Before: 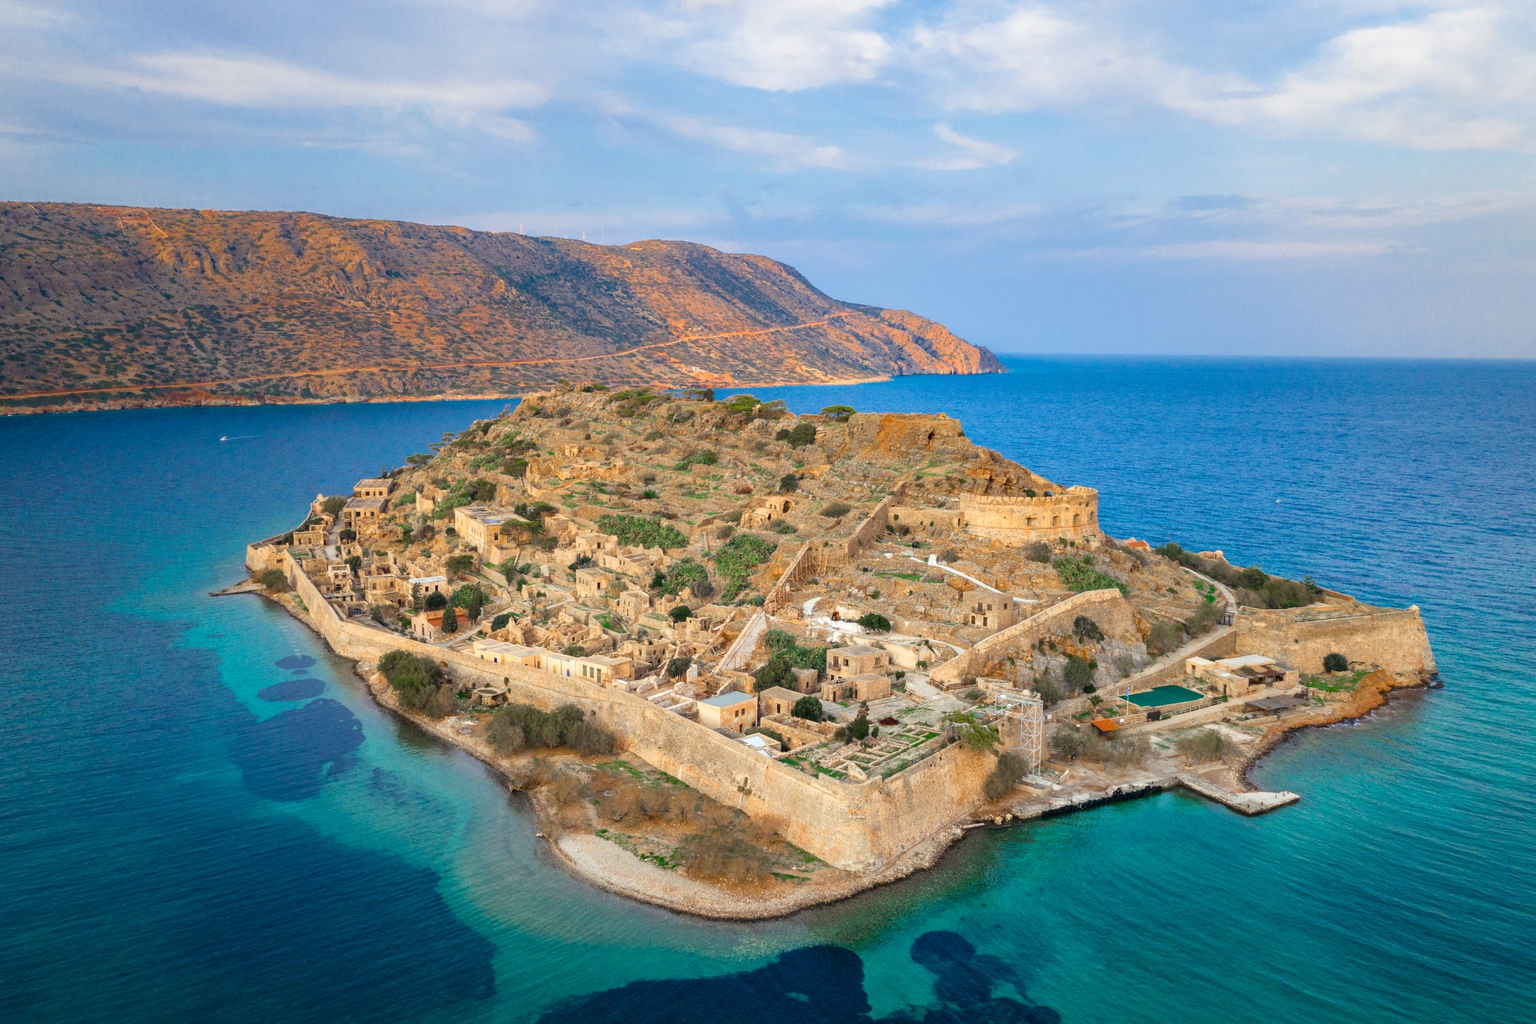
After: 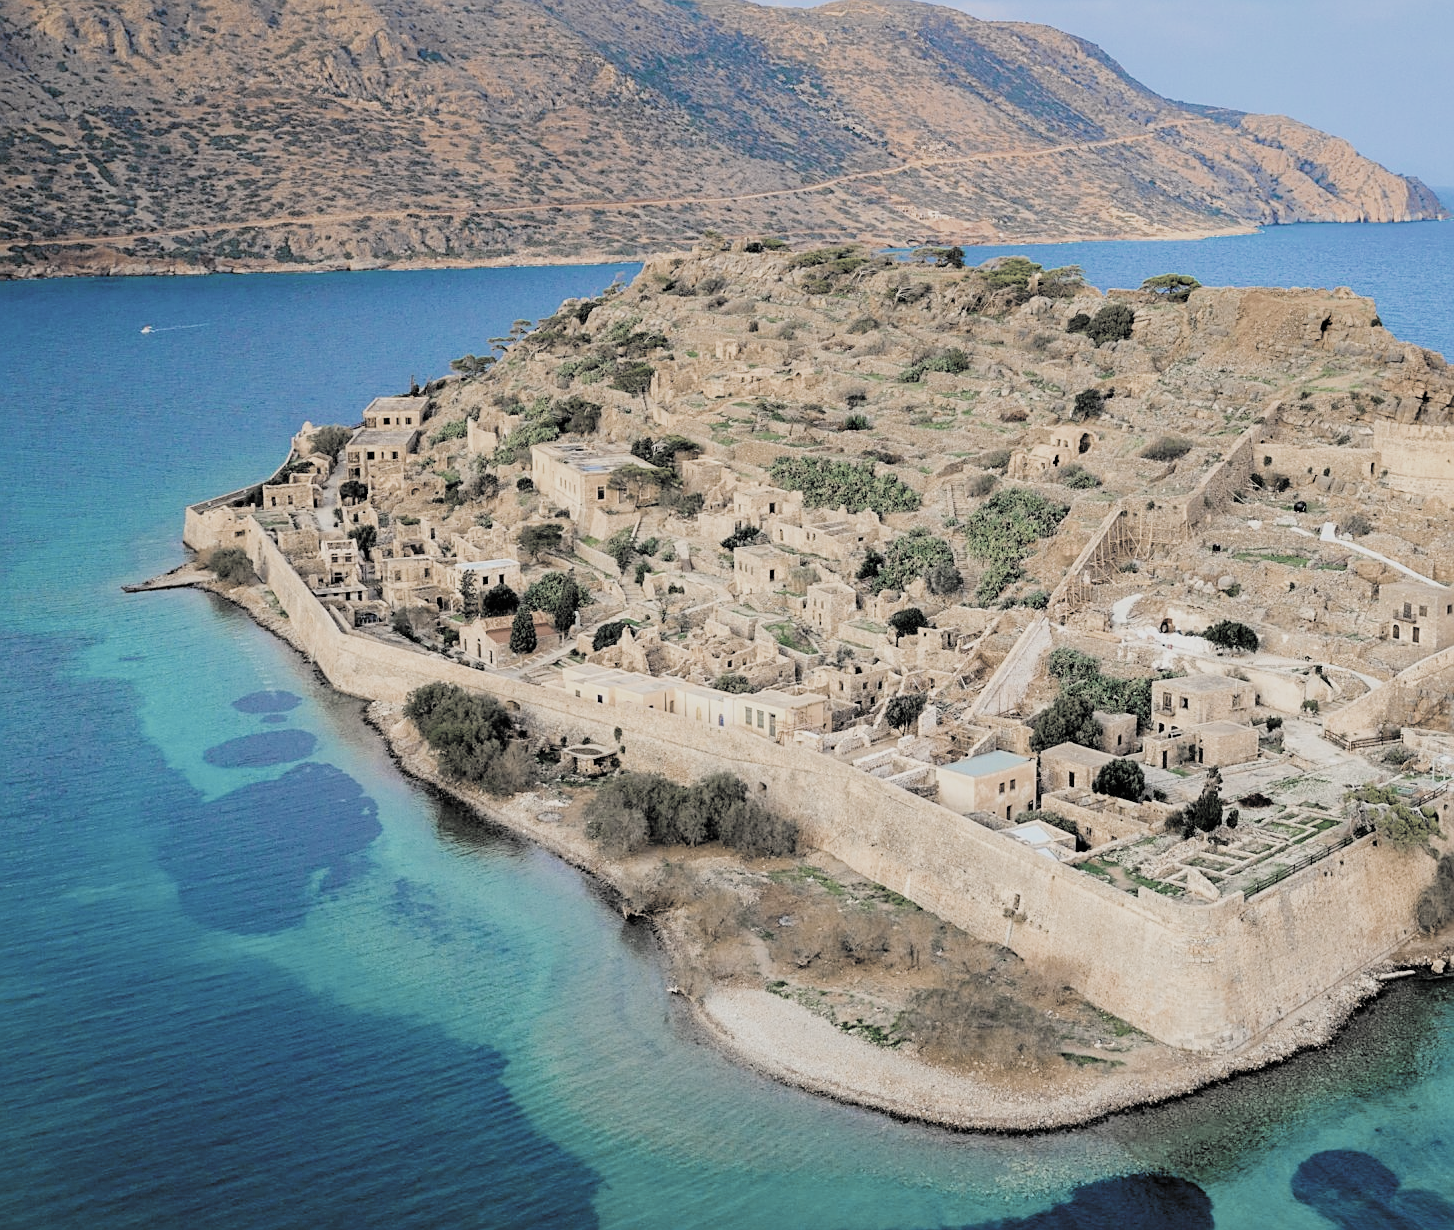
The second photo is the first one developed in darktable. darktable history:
contrast brightness saturation: brightness 0.154
sharpen: on, module defaults
crop: left 8.857%, top 23.529%, right 34.326%, bottom 4.34%
color zones: curves: ch1 [(0.238, 0.163) (0.476, 0.2) (0.733, 0.322) (0.848, 0.134)]
filmic rgb: black relative exposure -4.12 EV, white relative exposure 5.16 EV, threshold 2.97 EV, hardness 2.11, contrast 1.177, color science v4 (2020), enable highlight reconstruction true
color balance rgb: shadows lift › chroma 2.049%, shadows lift › hue 214.59°, linear chroma grading › global chroma 16.01%, perceptual saturation grading › global saturation 25.148%
